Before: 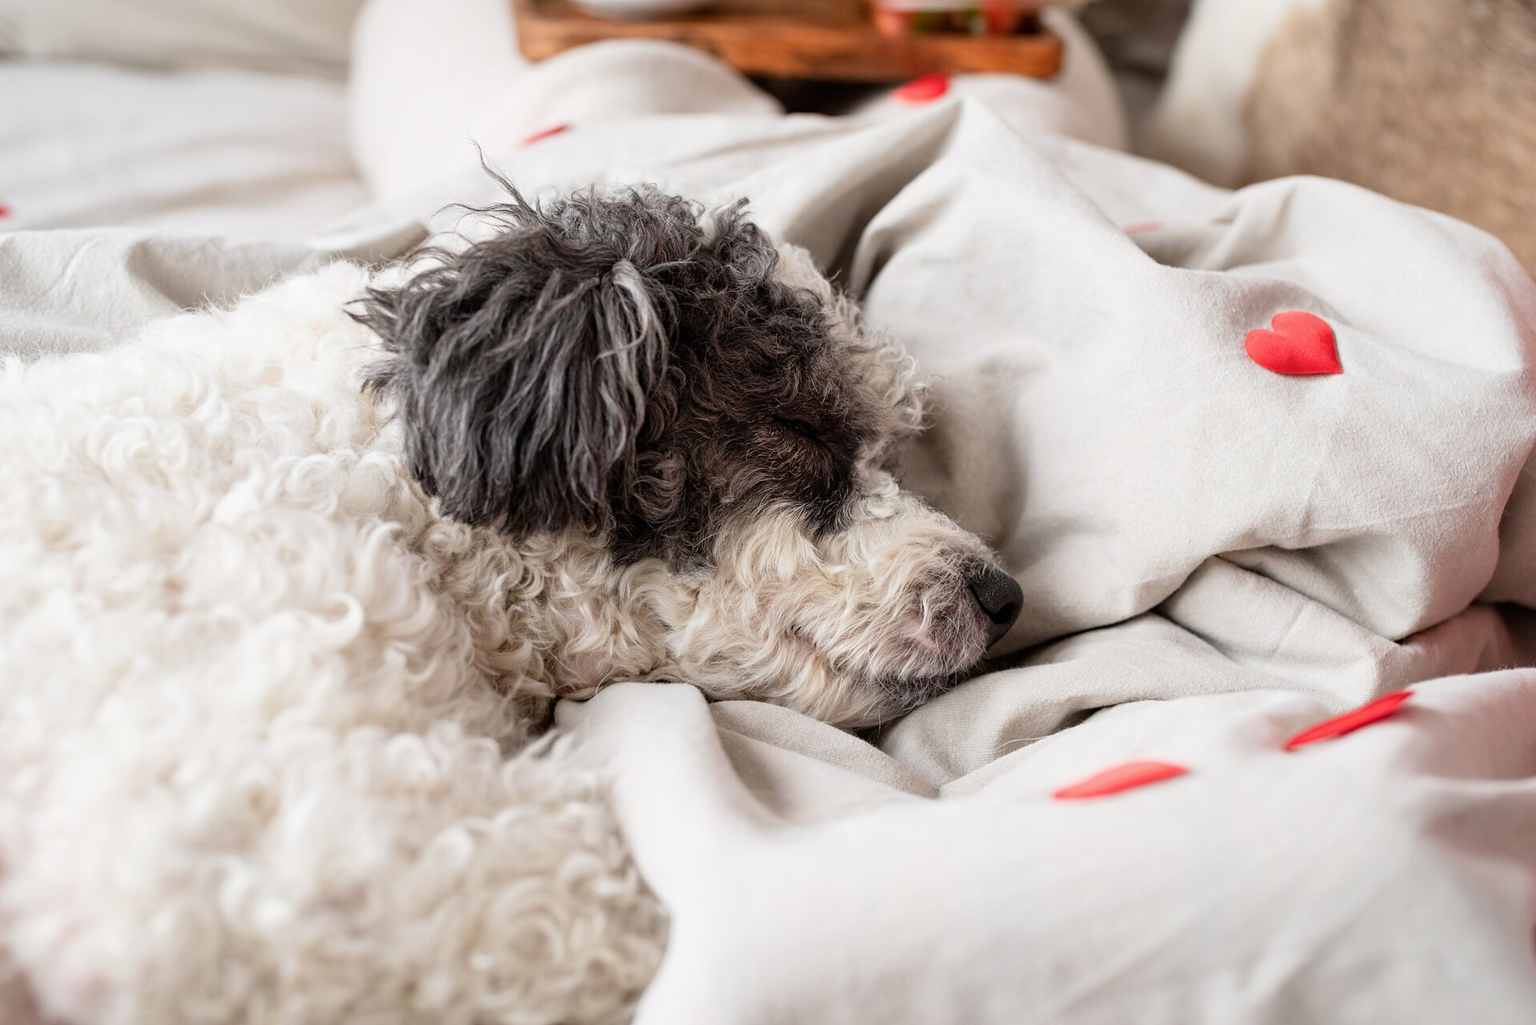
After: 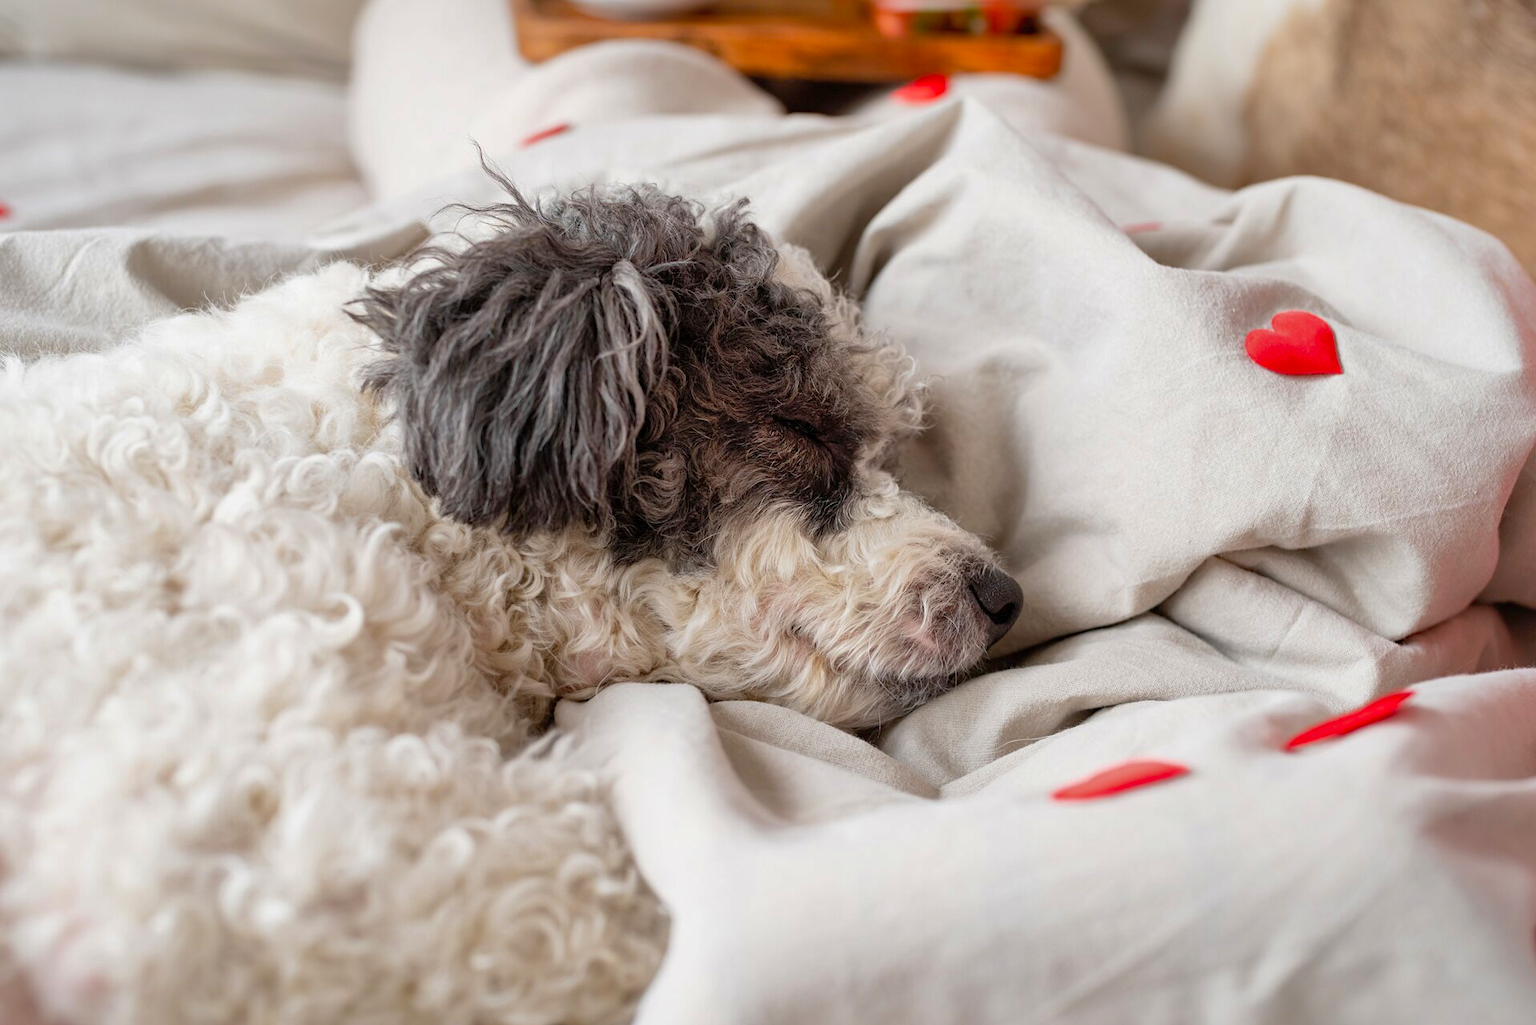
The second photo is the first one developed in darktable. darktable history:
color balance: output saturation 120%
shadows and highlights: on, module defaults
